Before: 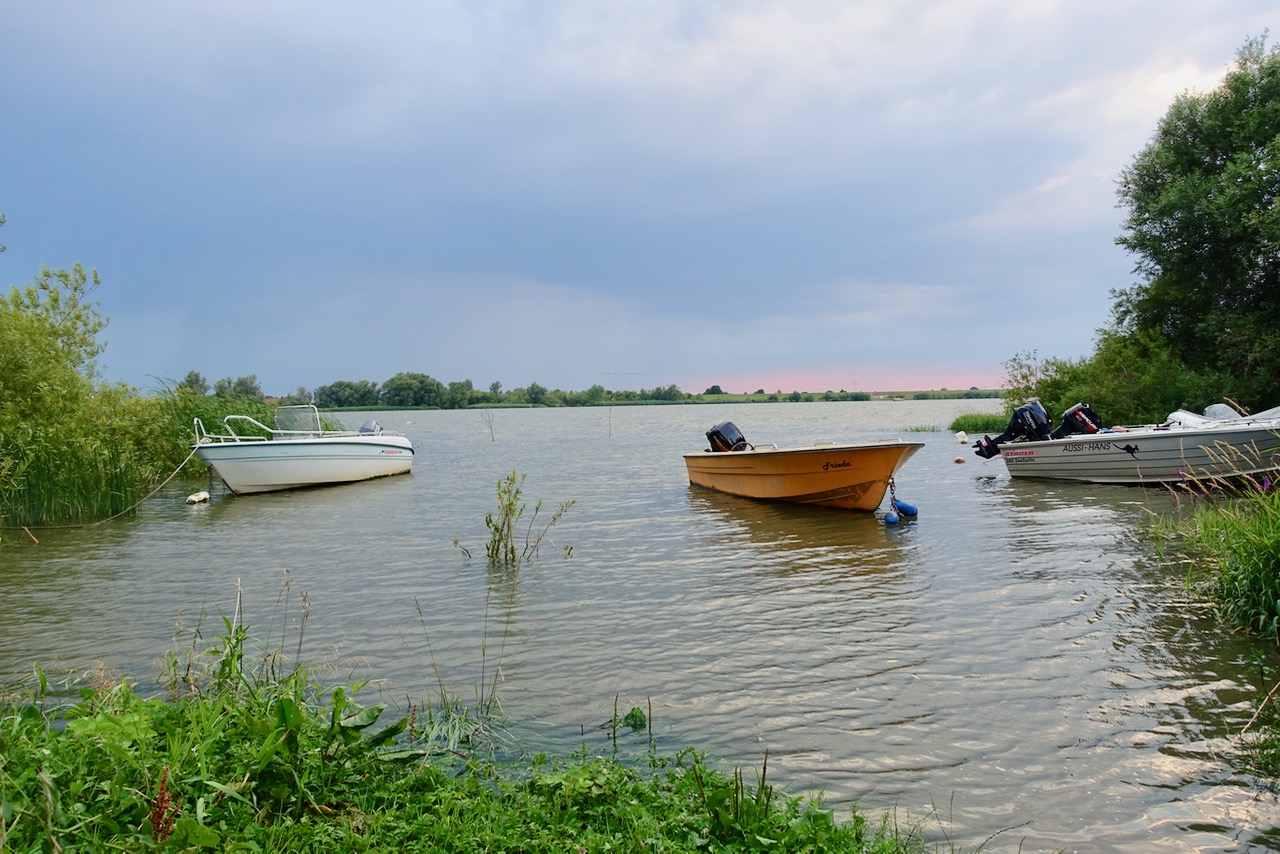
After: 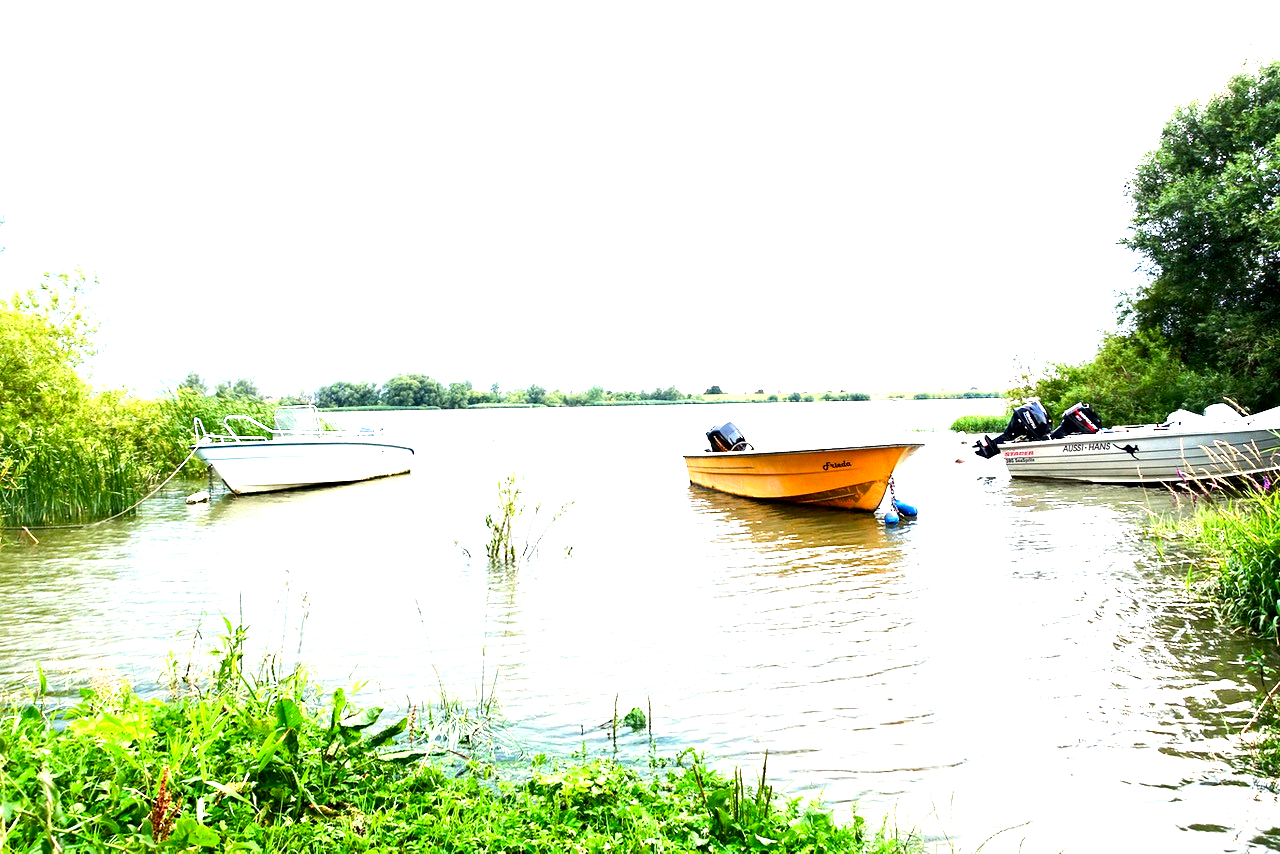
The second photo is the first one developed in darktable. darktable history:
exposure: black level correction 0, exposure 1.742 EV, compensate highlight preservation false
tone equalizer: -8 EV -0.768 EV, -7 EV -0.71 EV, -6 EV -0.594 EV, -5 EV -0.393 EV, -3 EV 0.381 EV, -2 EV 0.6 EV, -1 EV 0.701 EV, +0 EV 0.763 EV, edges refinement/feathering 500, mask exposure compensation -1.57 EV, preserve details no
